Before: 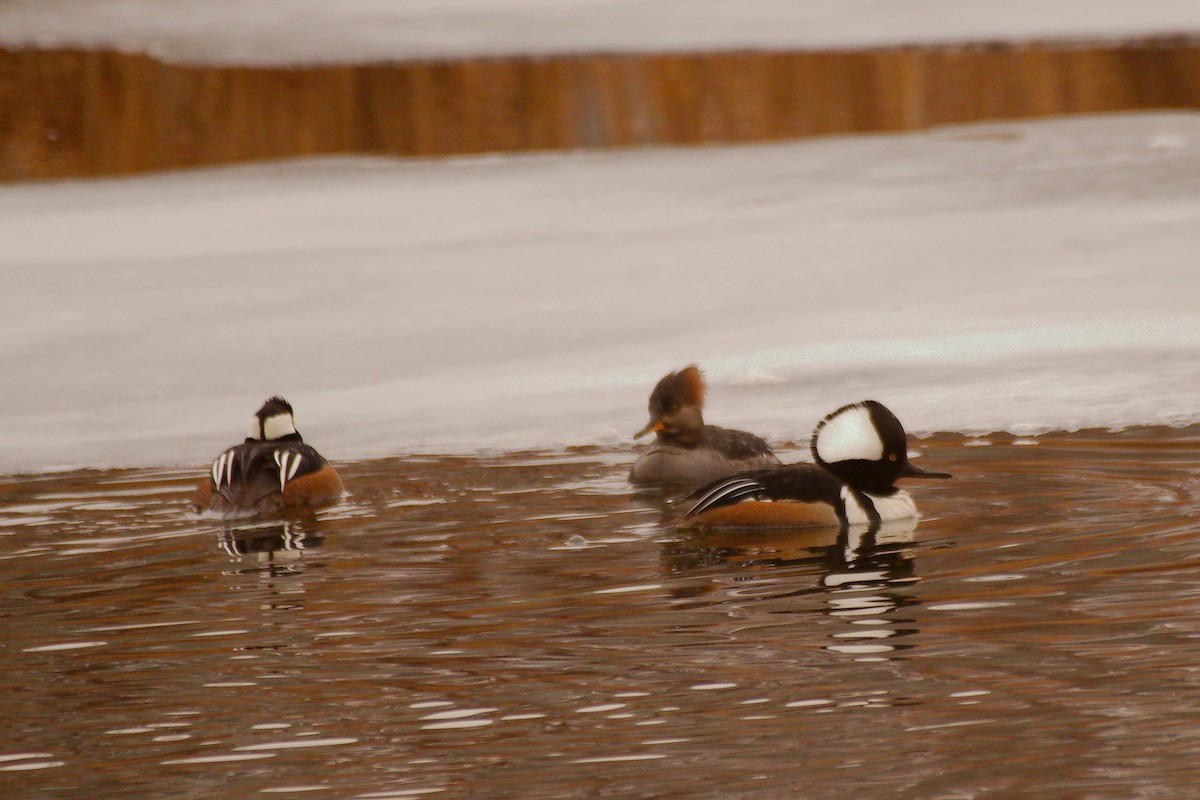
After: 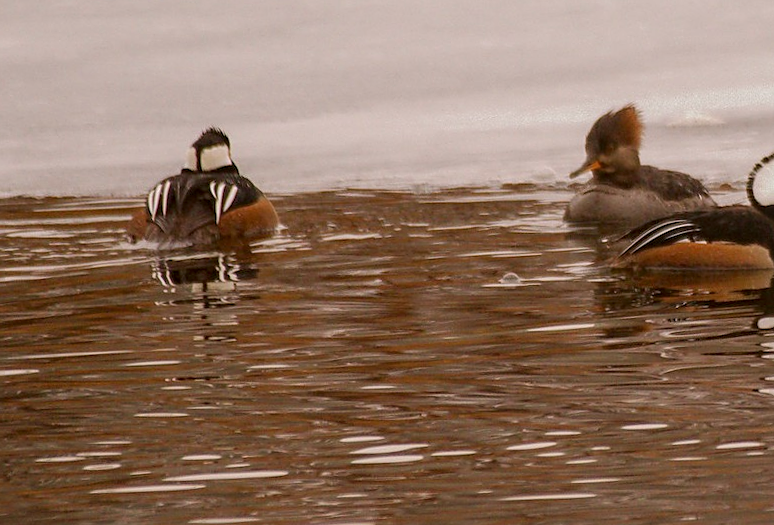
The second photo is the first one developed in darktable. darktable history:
color correction: highlights a* 3.13, highlights b* -1.5, shadows a* -0.08, shadows b* 2.32, saturation 0.984
sharpen: on, module defaults
crop and rotate: angle -1.18°, left 3.904%, top 32.277%, right 29.575%
local contrast: on, module defaults
